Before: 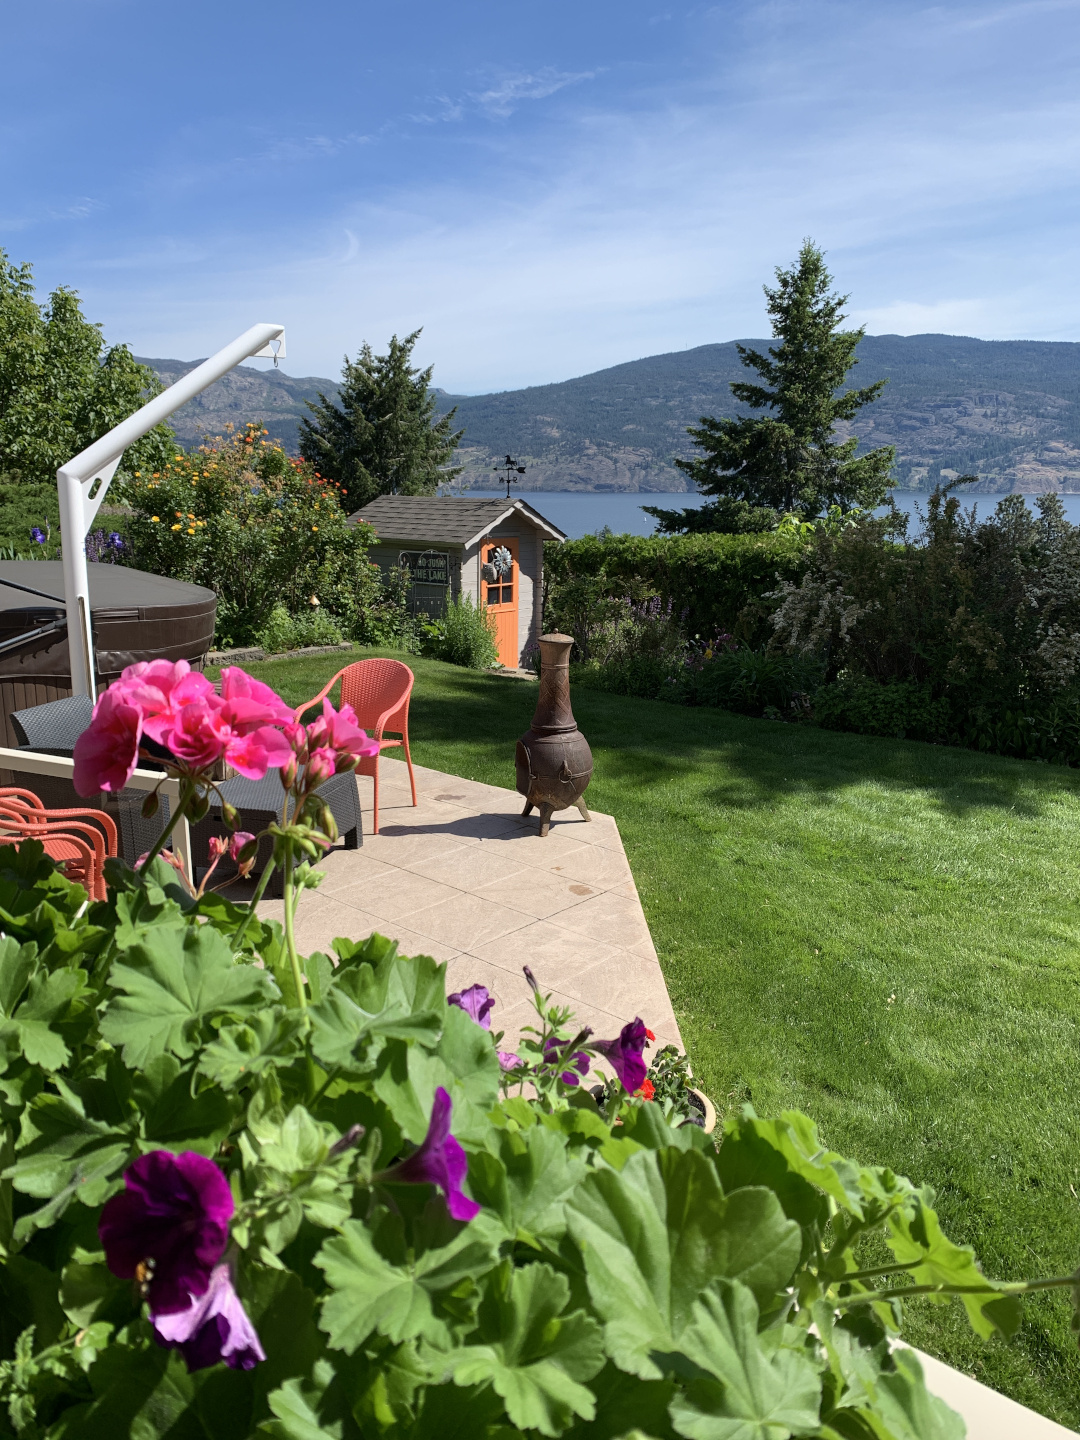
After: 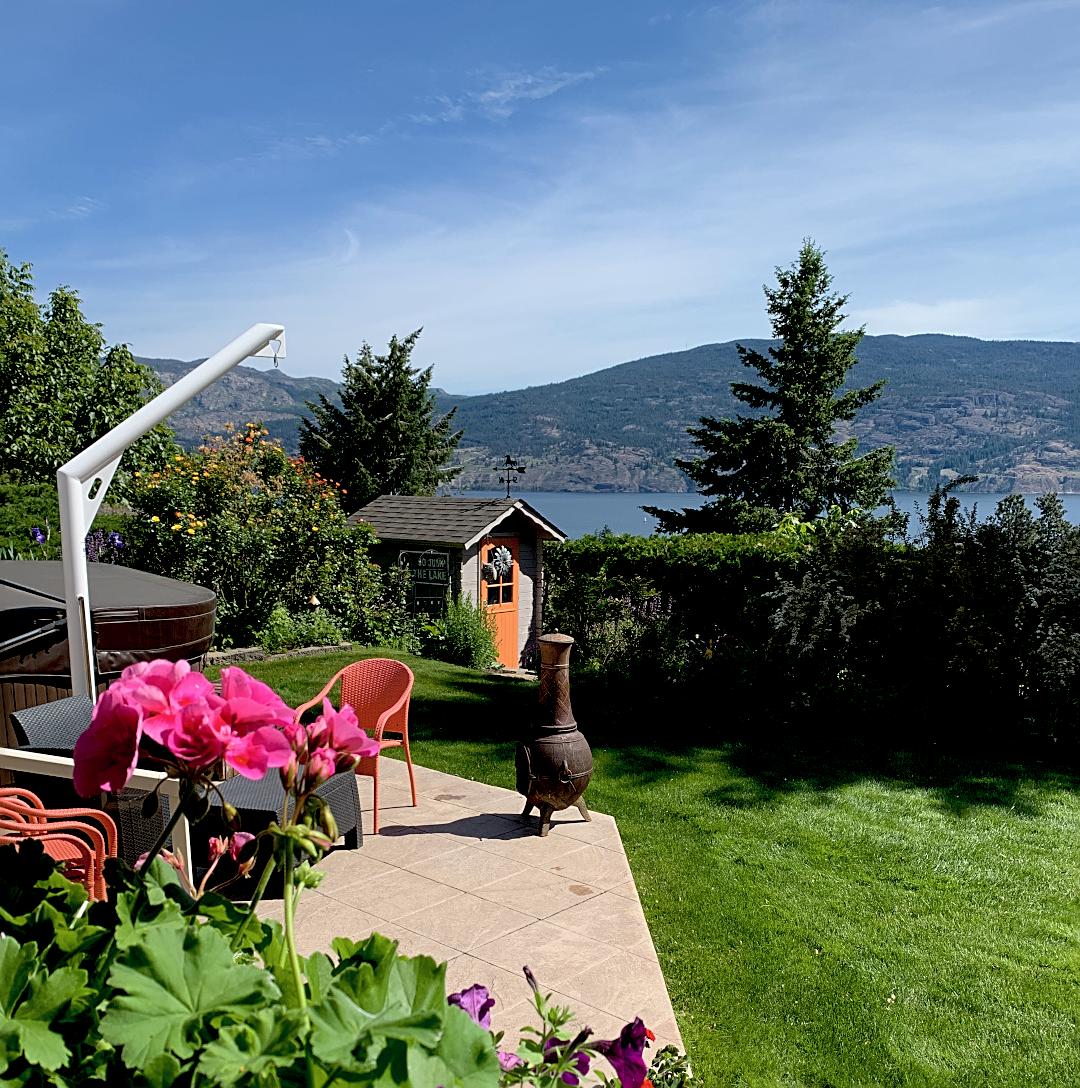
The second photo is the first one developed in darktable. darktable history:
exposure: black level correction 0.028, exposure -0.079 EV, compensate highlight preservation false
crop: bottom 24.412%
color correction: highlights b* -0.012, saturation 0.82
color balance rgb: perceptual saturation grading › global saturation -0.072%, global vibrance 20%
sharpen: on, module defaults
